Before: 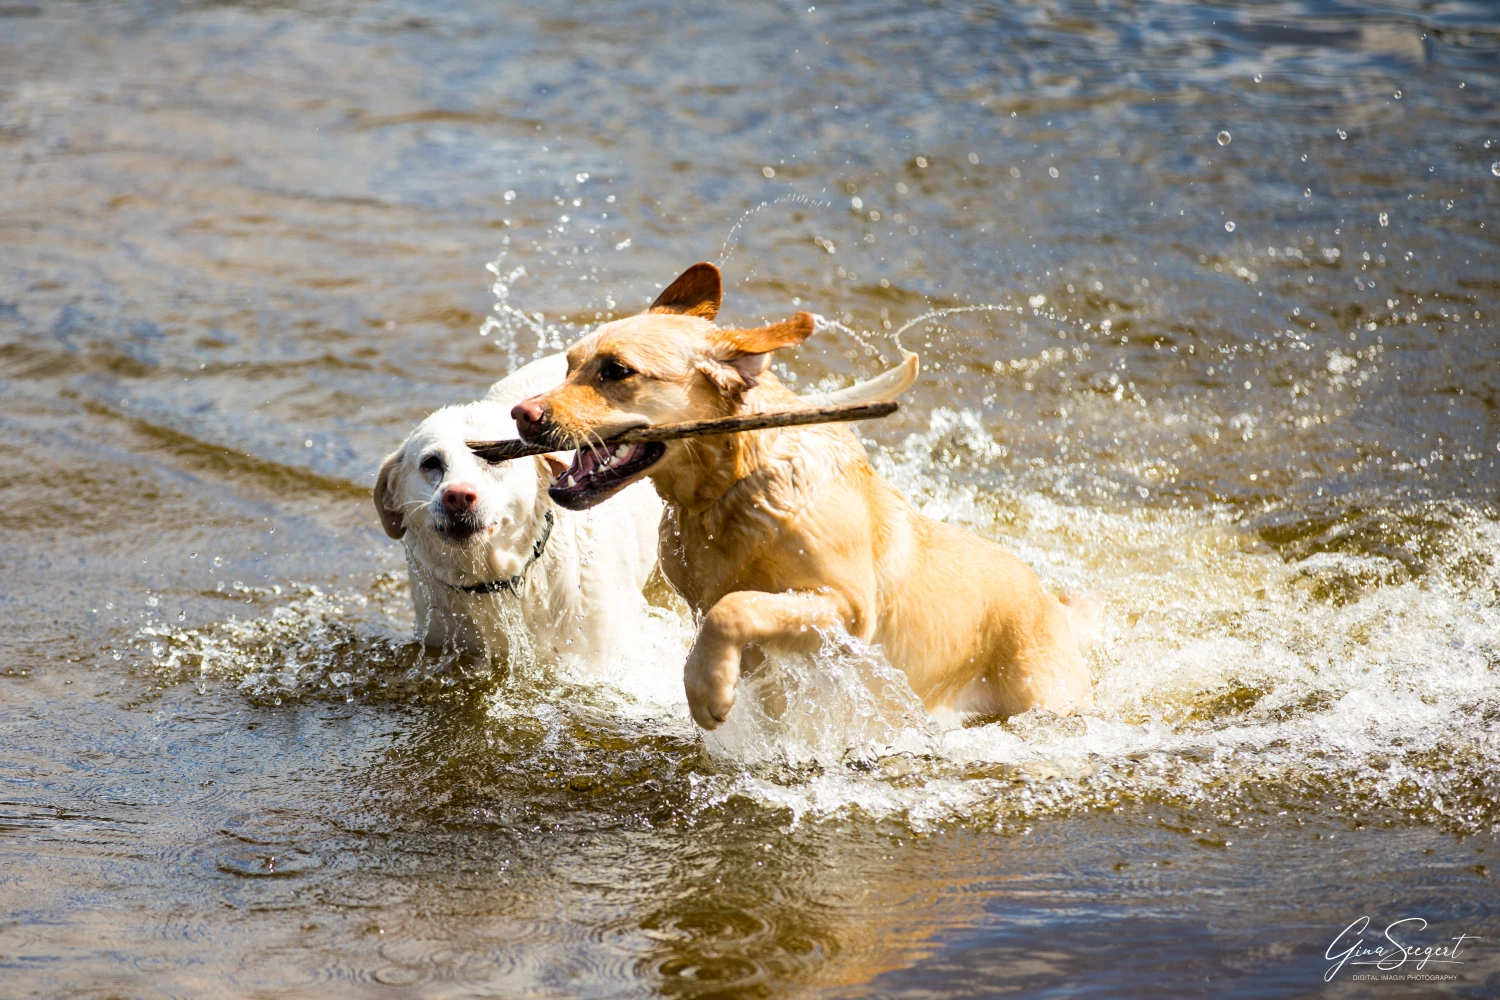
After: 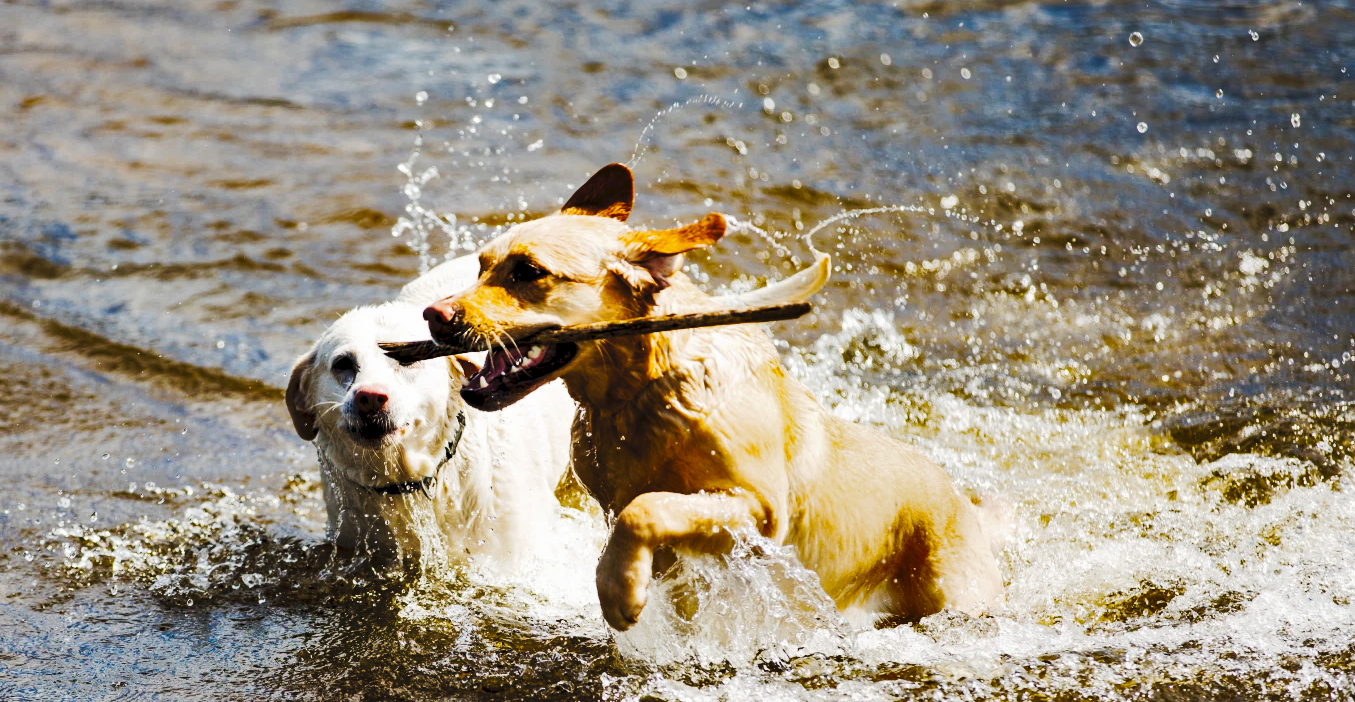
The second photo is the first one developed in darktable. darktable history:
crop: left 5.931%, top 9.958%, right 3.712%, bottom 18.963%
tone curve: curves: ch0 [(0, 0) (0.003, 0.061) (0.011, 0.065) (0.025, 0.066) (0.044, 0.077) (0.069, 0.092) (0.1, 0.106) (0.136, 0.125) (0.177, 0.16) (0.224, 0.206) (0.277, 0.272) (0.335, 0.356) (0.399, 0.472) (0.468, 0.59) (0.543, 0.686) (0.623, 0.766) (0.709, 0.832) (0.801, 0.886) (0.898, 0.929) (1, 1)], preserve colors none
shadows and highlights: radius 107.27, shadows 43.98, highlights -67.05, low approximation 0.01, soften with gaussian
color balance rgb: perceptual saturation grading › global saturation 19.536%, perceptual brilliance grading › global brilliance 20.004%, perceptual brilliance grading › shadows -40.473%
exposure: black level correction 0.009, exposure -0.668 EV, compensate exposure bias true, compensate highlight preservation false
